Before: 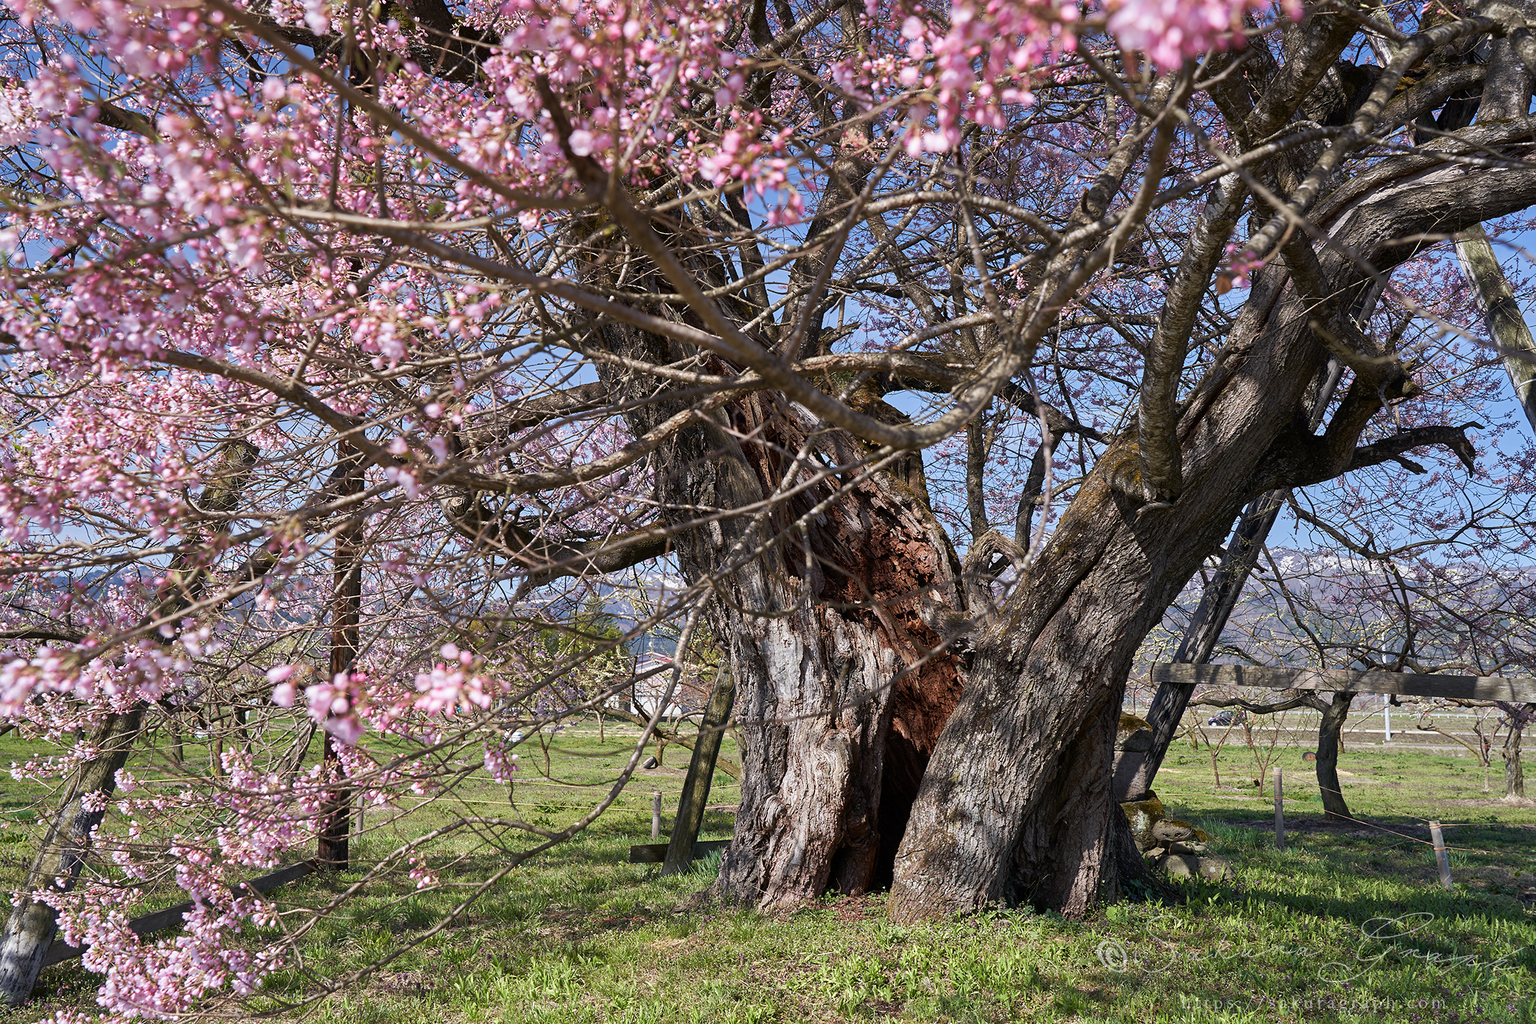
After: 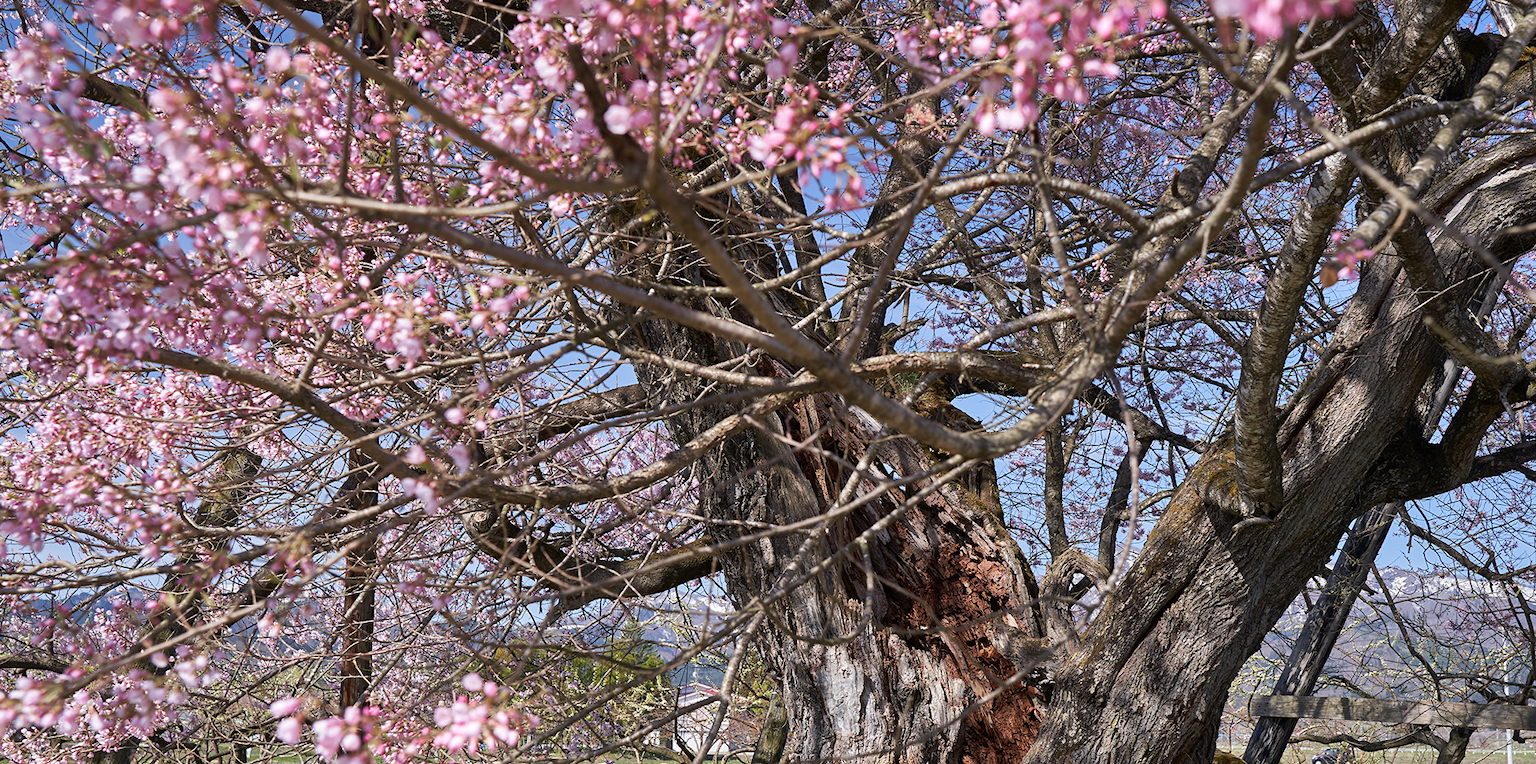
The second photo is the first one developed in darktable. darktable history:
shadows and highlights: white point adjustment 1, soften with gaussian
local contrast: mode bilateral grid, contrast 15, coarseness 36, detail 105%, midtone range 0.2
crop: left 1.509%, top 3.452%, right 7.696%, bottom 28.452%
